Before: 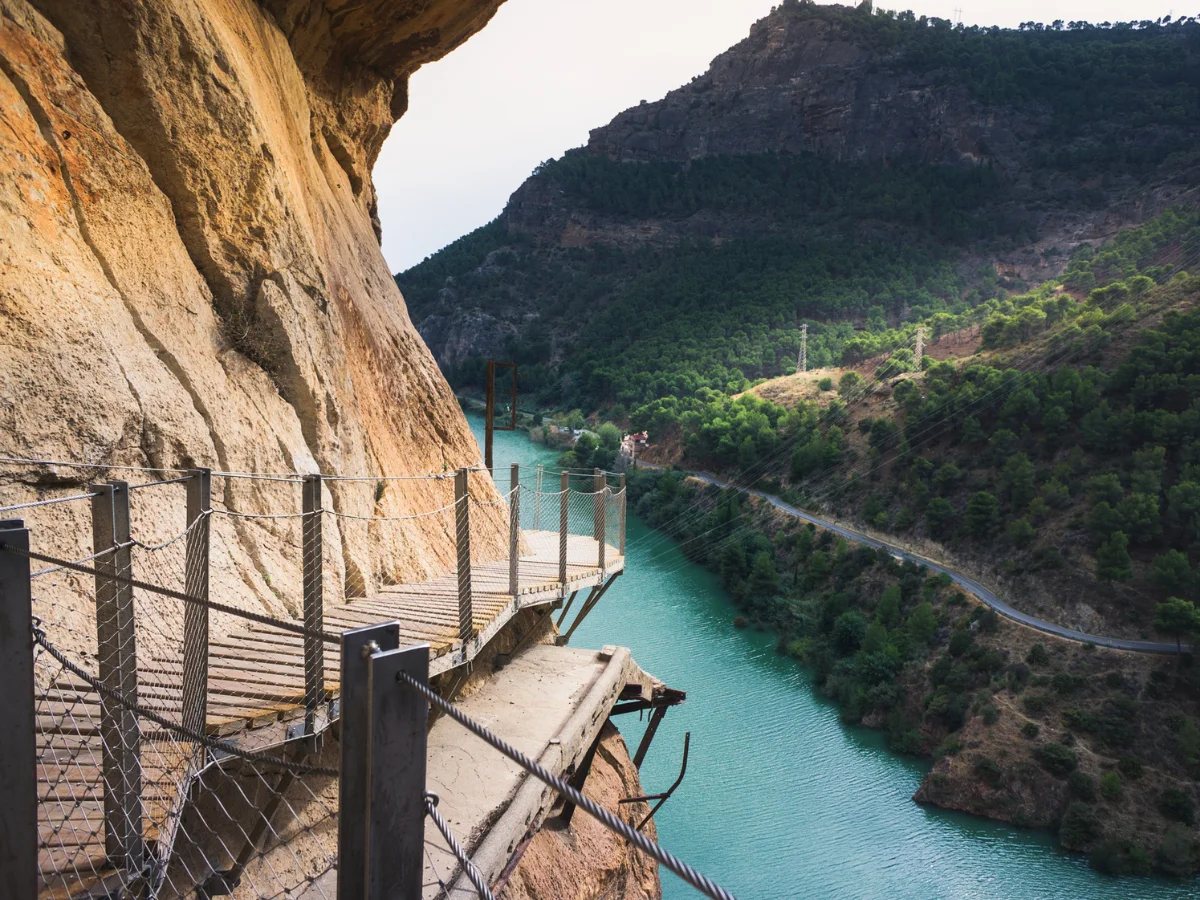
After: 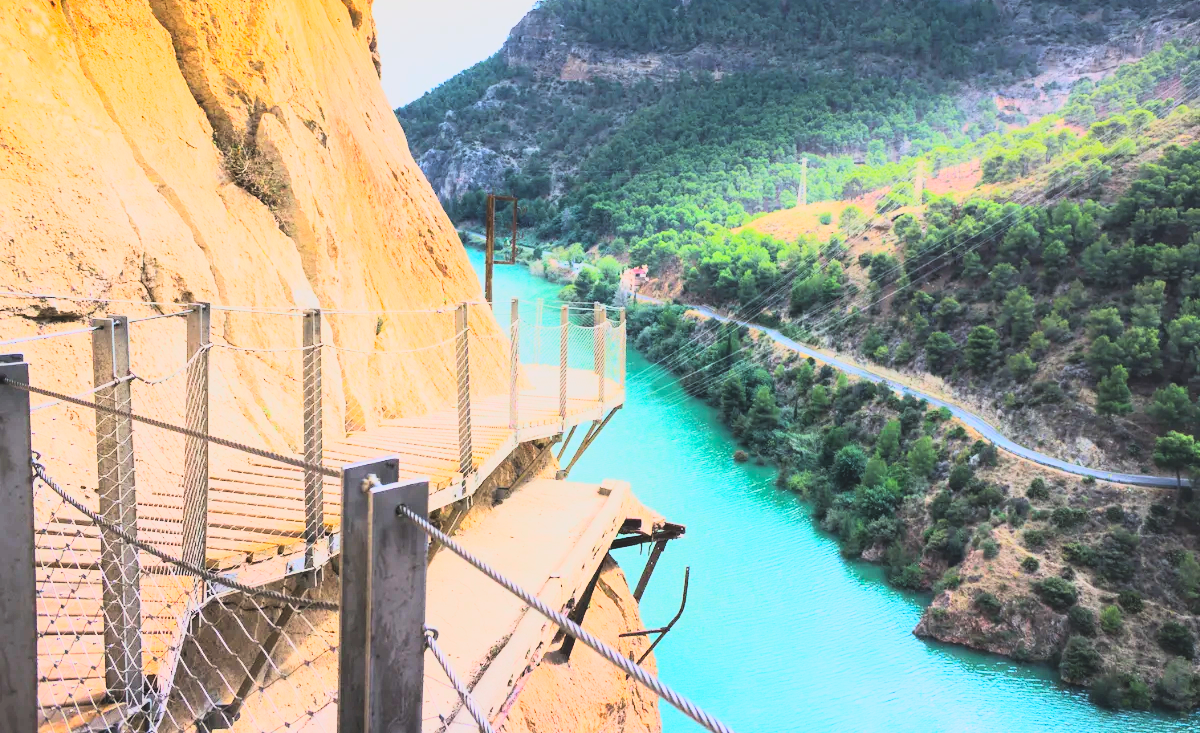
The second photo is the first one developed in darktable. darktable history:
exposure: black level correction 0, exposure 1.45 EV, compensate exposure bias true, compensate highlight preservation false
contrast brightness saturation: contrast -0.19, saturation 0.19
crop and rotate: top 18.507%
rgb curve: curves: ch0 [(0, 0) (0.21, 0.15) (0.24, 0.21) (0.5, 0.75) (0.75, 0.96) (0.89, 0.99) (1, 1)]; ch1 [(0, 0.02) (0.21, 0.13) (0.25, 0.2) (0.5, 0.67) (0.75, 0.9) (0.89, 0.97) (1, 1)]; ch2 [(0, 0.02) (0.21, 0.13) (0.25, 0.2) (0.5, 0.67) (0.75, 0.9) (0.89, 0.97) (1, 1)], compensate middle gray true
